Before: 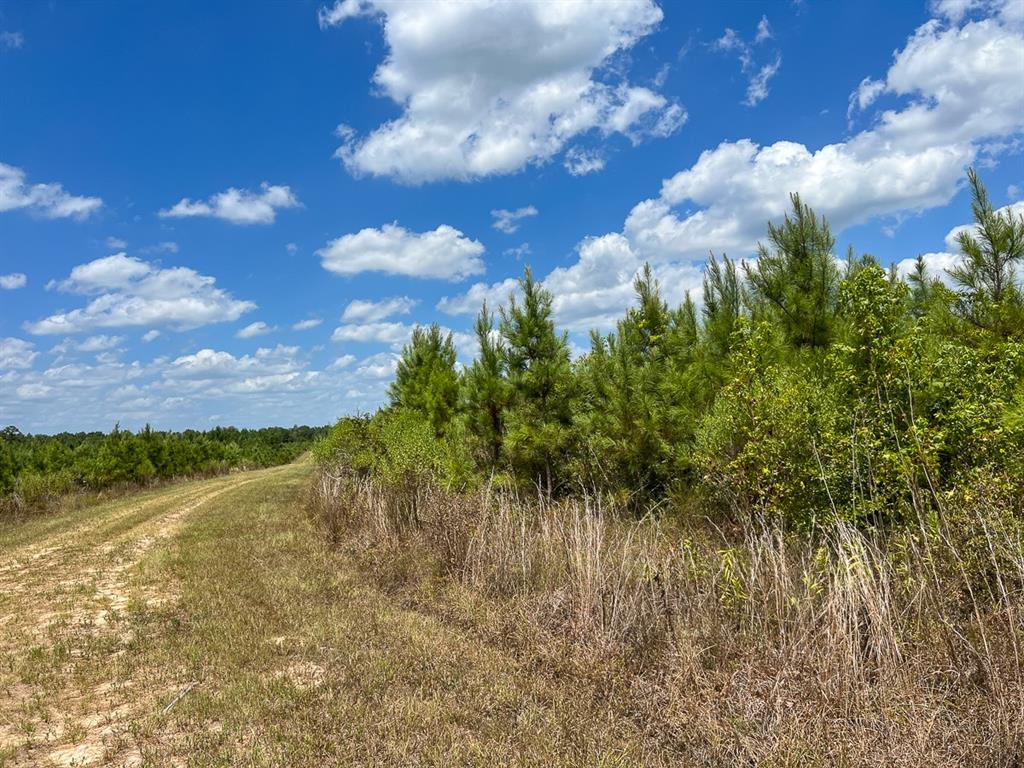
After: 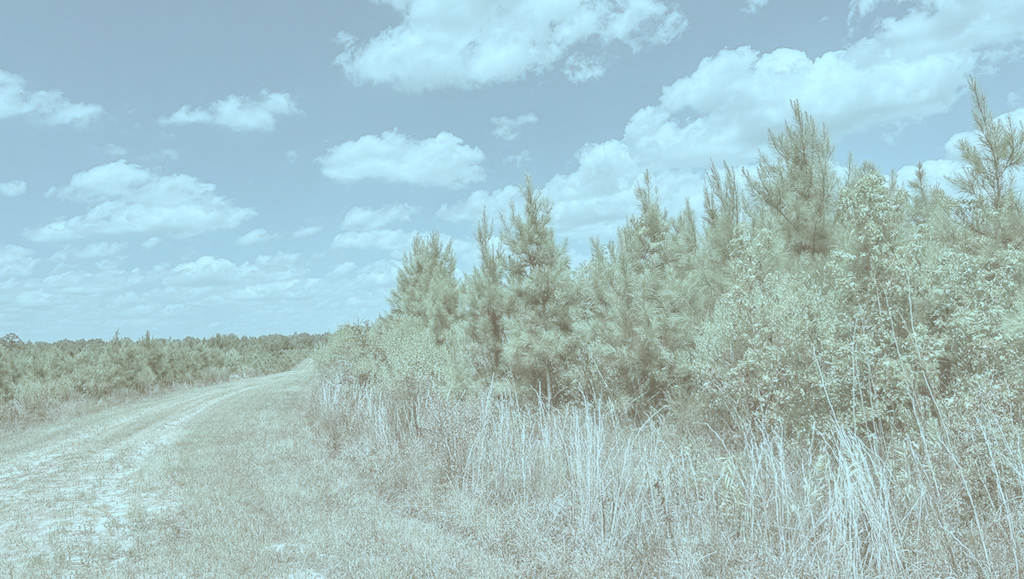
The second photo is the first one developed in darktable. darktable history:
contrast brightness saturation: contrast -0.326, brightness 0.761, saturation -0.785
exposure: compensate highlight preservation false
crop and rotate: top 12.221%, bottom 12.272%
local contrast: on, module defaults
color correction: highlights a* -14.79, highlights b* -15.92, shadows a* 10.3, shadows b* 29.08
